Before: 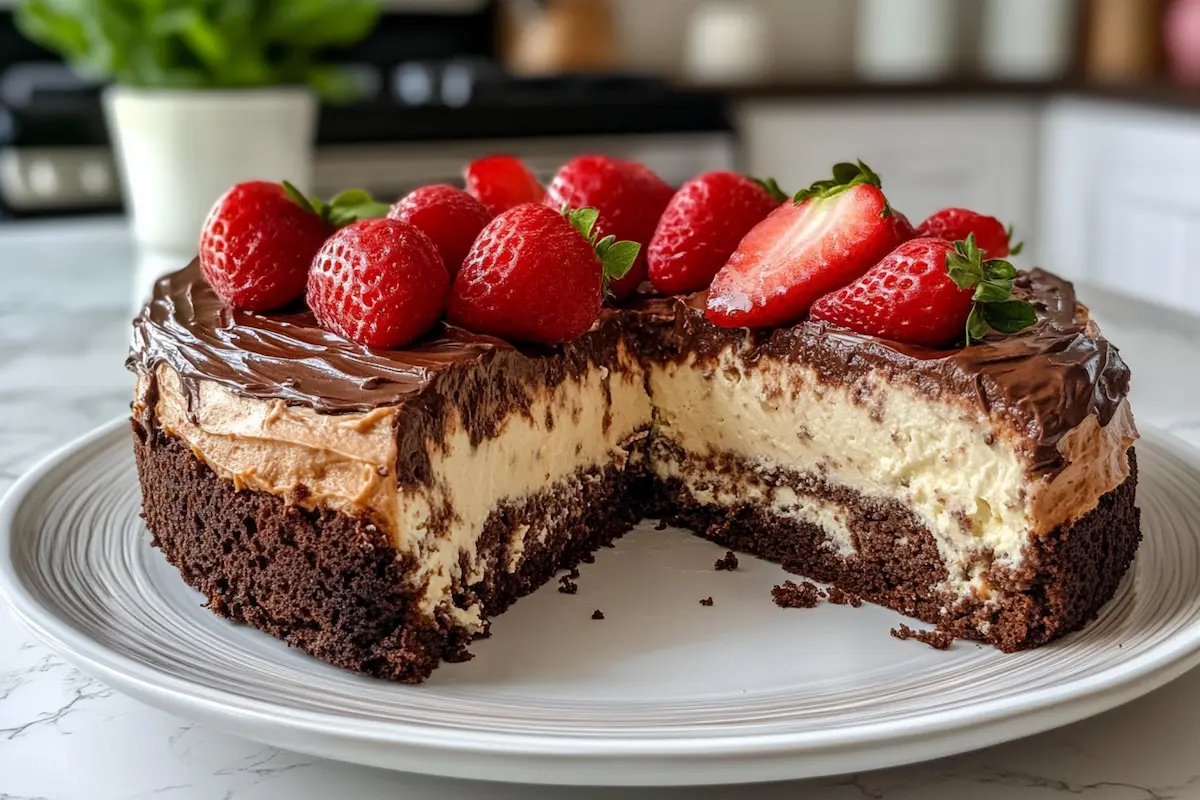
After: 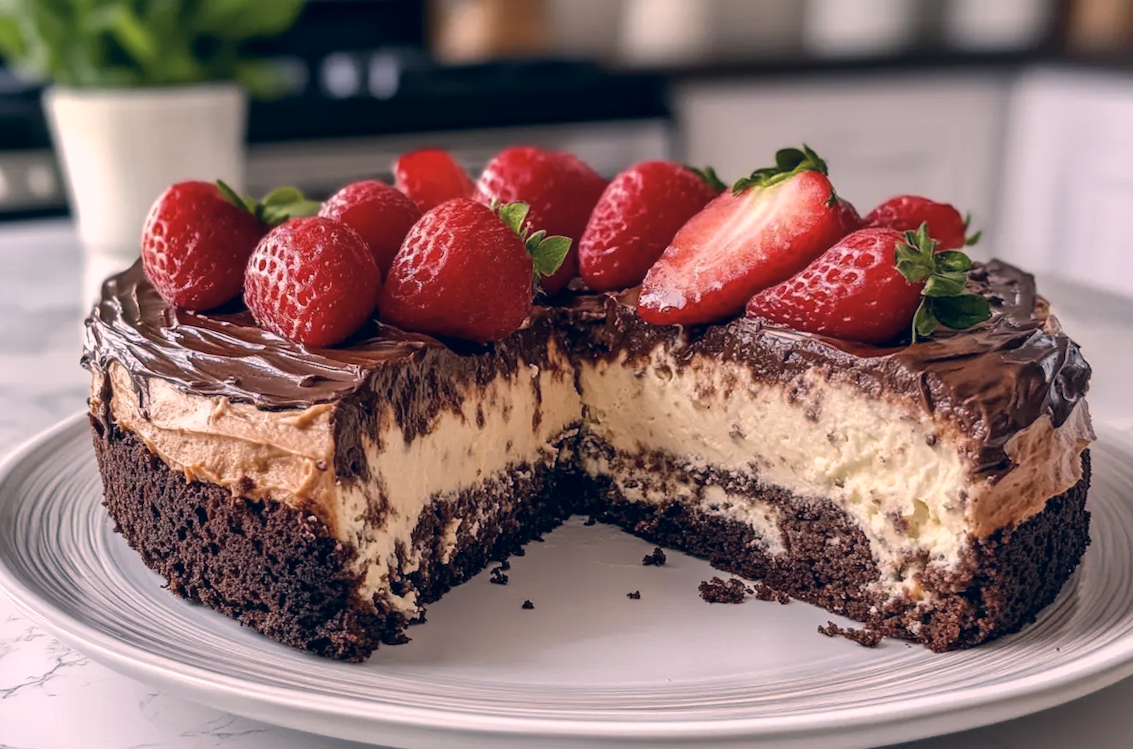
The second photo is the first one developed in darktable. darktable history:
color correction: highlights a* 14.46, highlights b* 5.85, shadows a* -5.53, shadows b* -15.24, saturation 0.85
rotate and perspective: rotation 0.062°, lens shift (vertical) 0.115, lens shift (horizontal) -0.133, crop left 0.047, crop right 0.94, crop top 0.061, crop bottom 0.94
